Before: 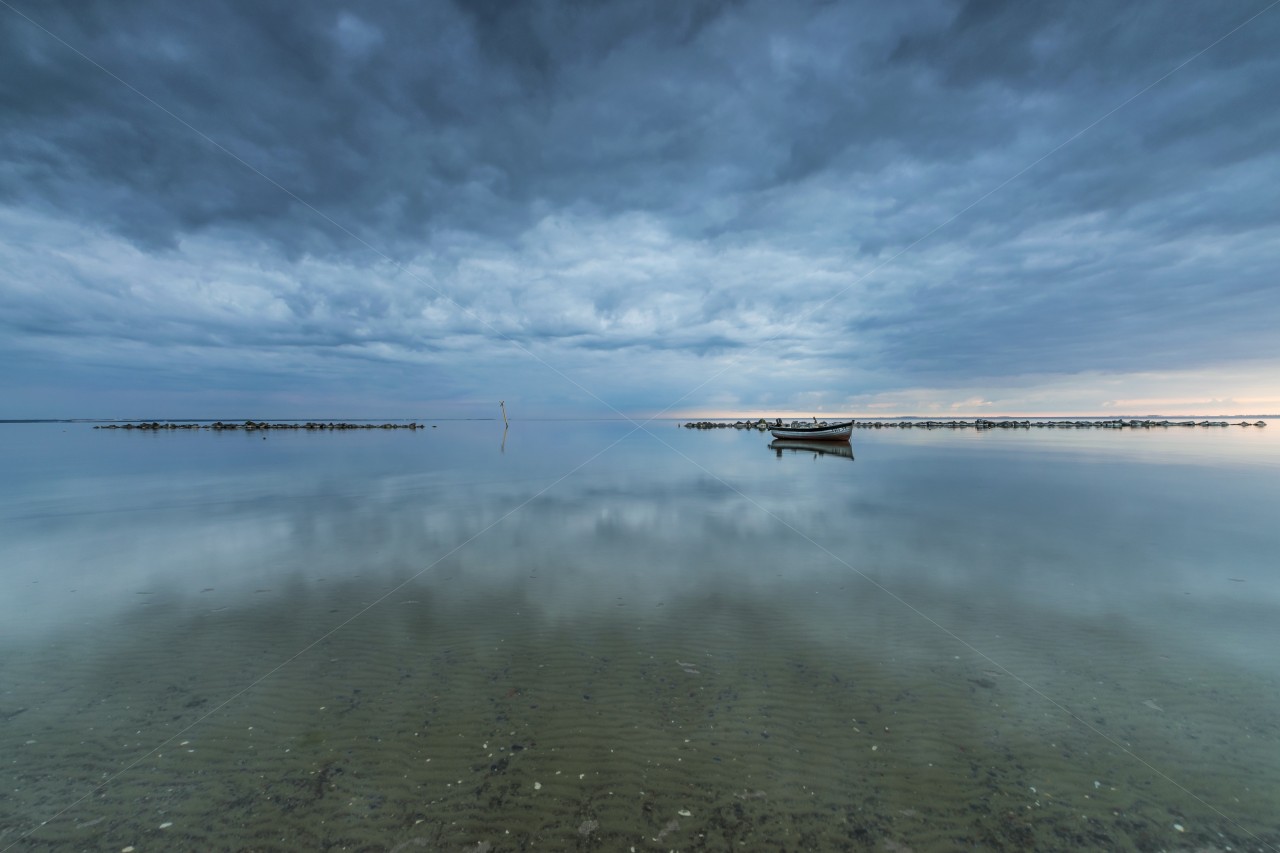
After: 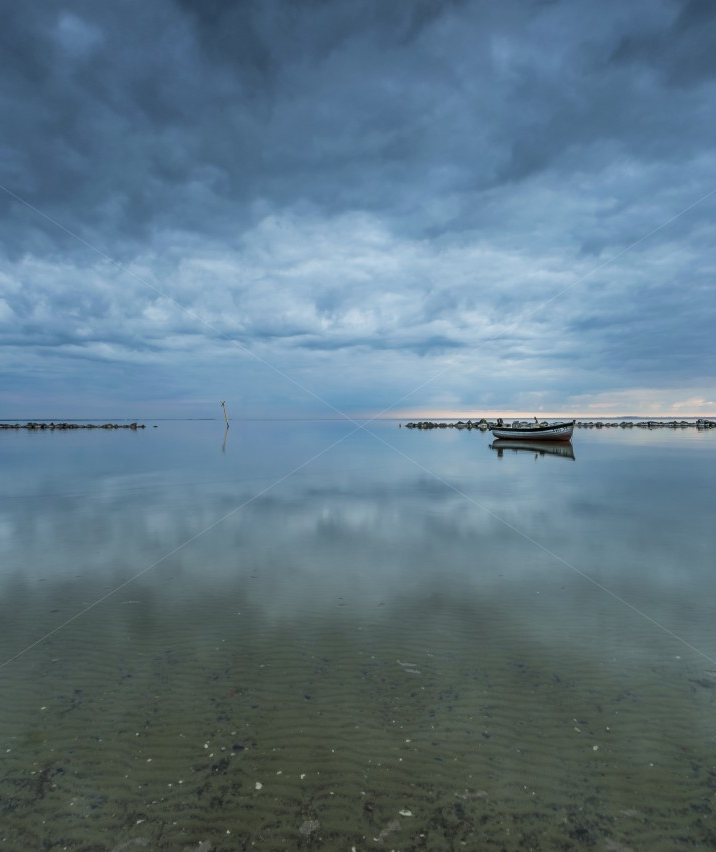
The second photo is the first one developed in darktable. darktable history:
crop: left 21.86%, right 22.155%, bottom 0.002%
